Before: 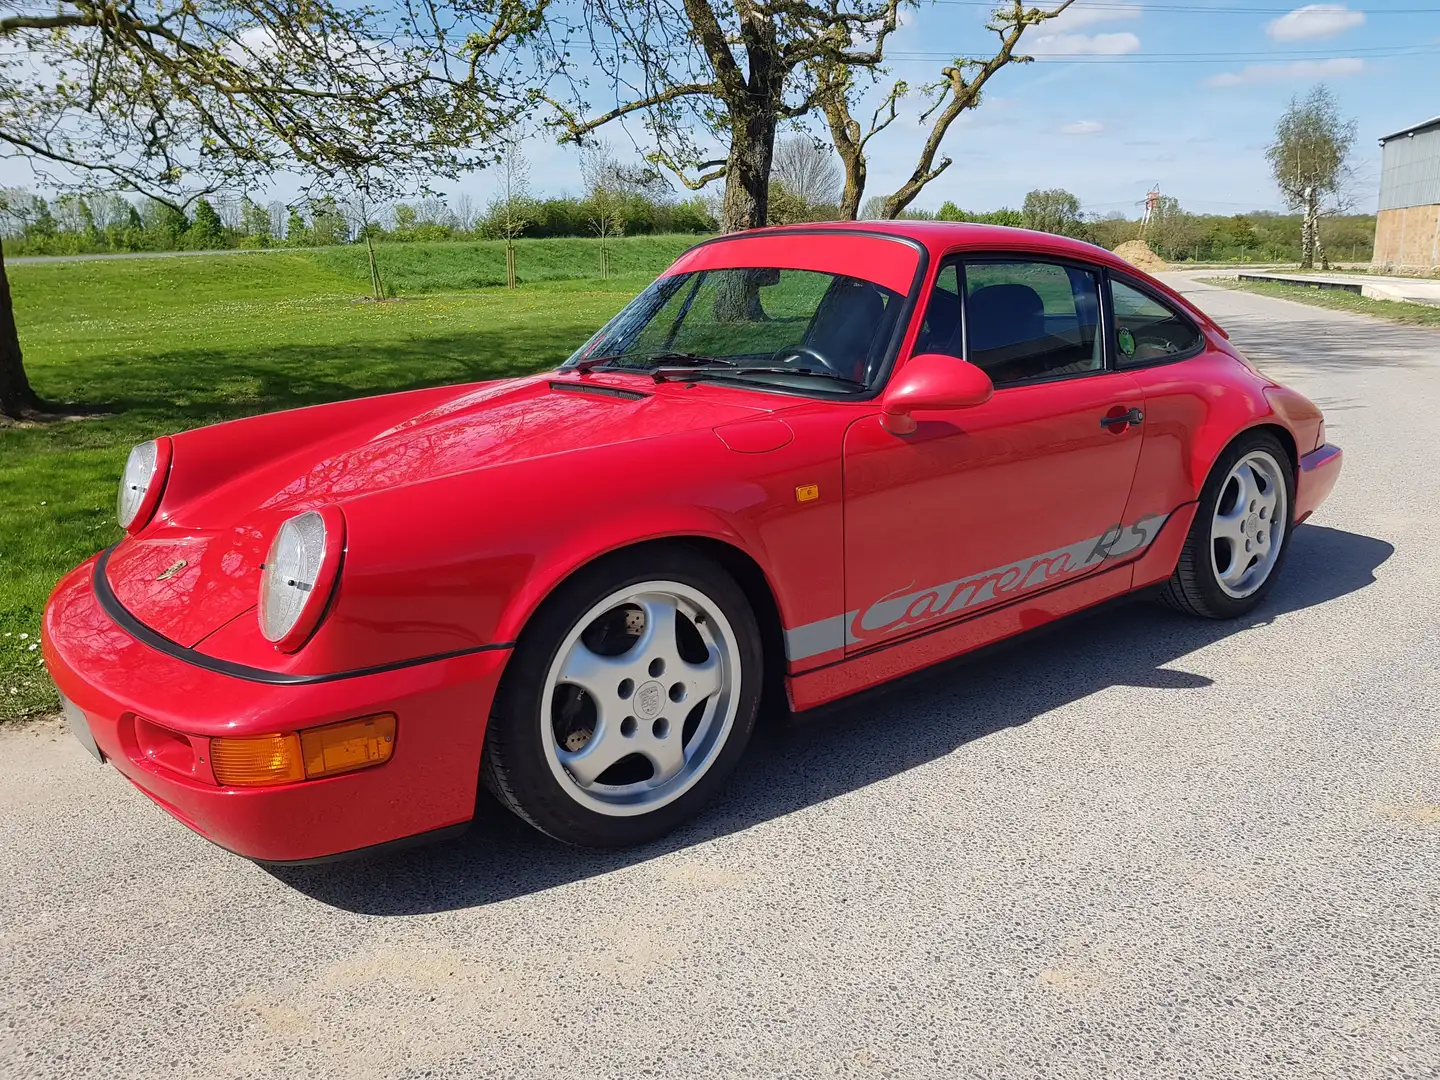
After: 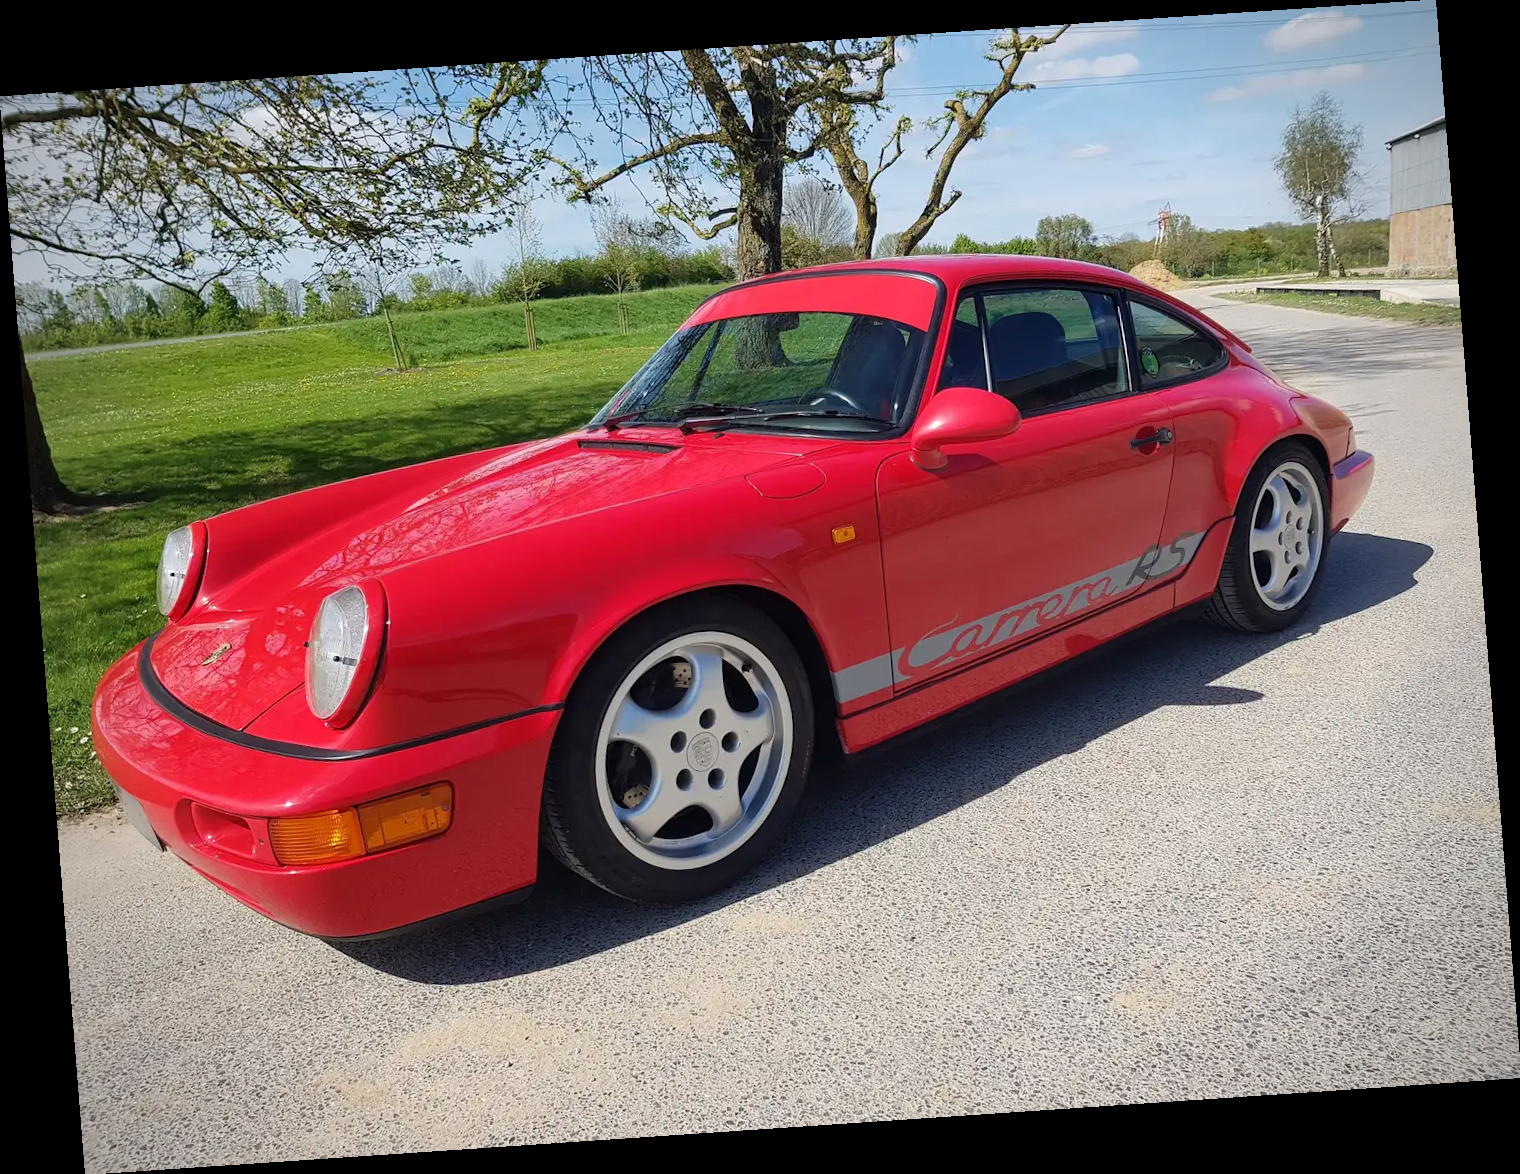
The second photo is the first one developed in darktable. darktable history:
vignetting: on, module defaults
rotate and perspective: rotation -4.2°, shear 0.006, automatic cropping off
